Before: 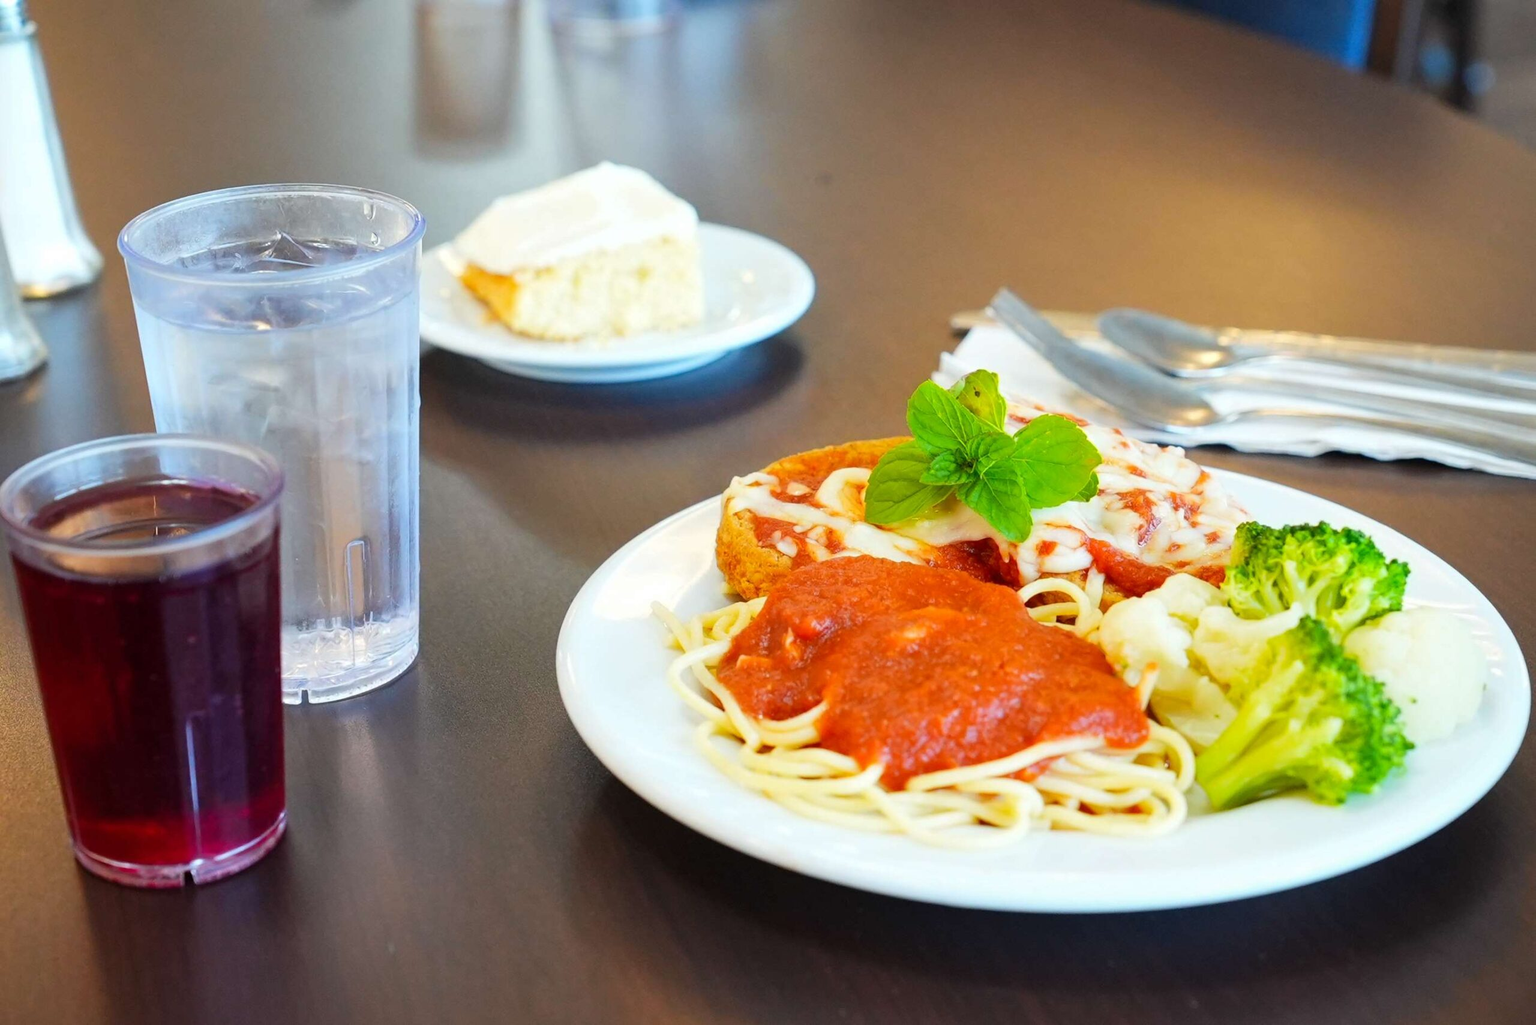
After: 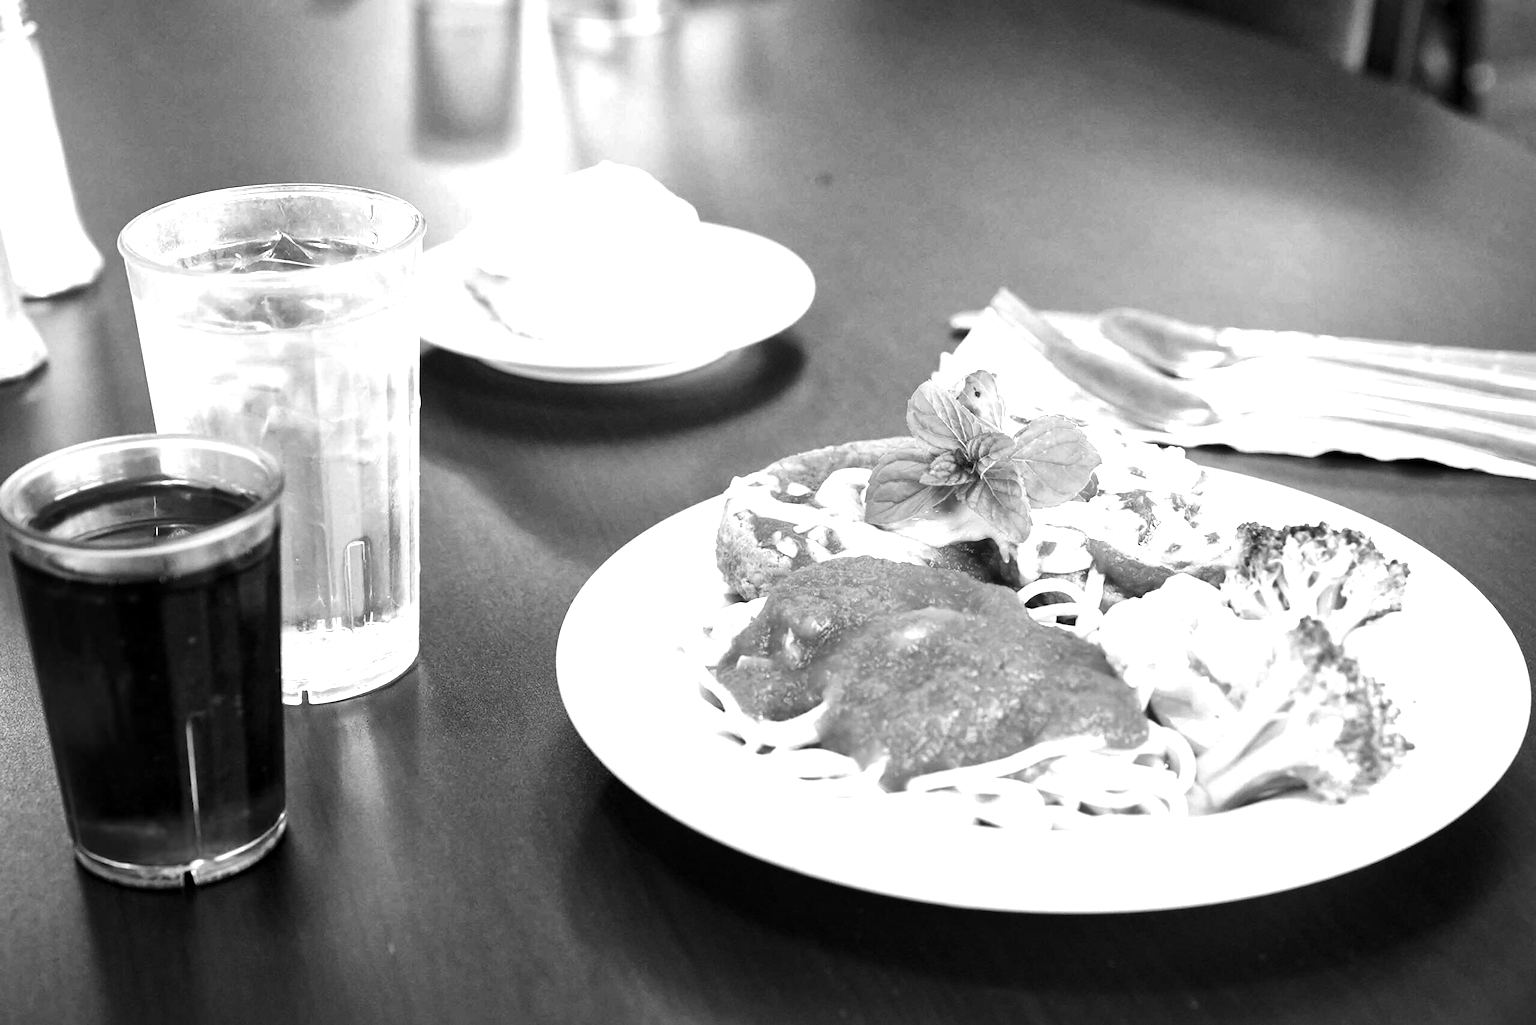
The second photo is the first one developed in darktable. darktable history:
tone equalizer: -8 EV -1.08 EV, -7 EV -1.01 EV, -6 EV -0.867 EV, -5 EV -0.578 EV, -3 EV 0.578 EV, -2 EV 0.867 EV, -1 EV 1.01 EV, +0 EV 1.08 EV, edges refinement/feathering 500, mask exposure compensation -1.57 EV, preserve details no
monochrome: a 2.21, b -1.33, size 2.2
local contrast: mode bilateral grid, contrast 20, coarseness 50, detail 140%, midtone range 0.2
